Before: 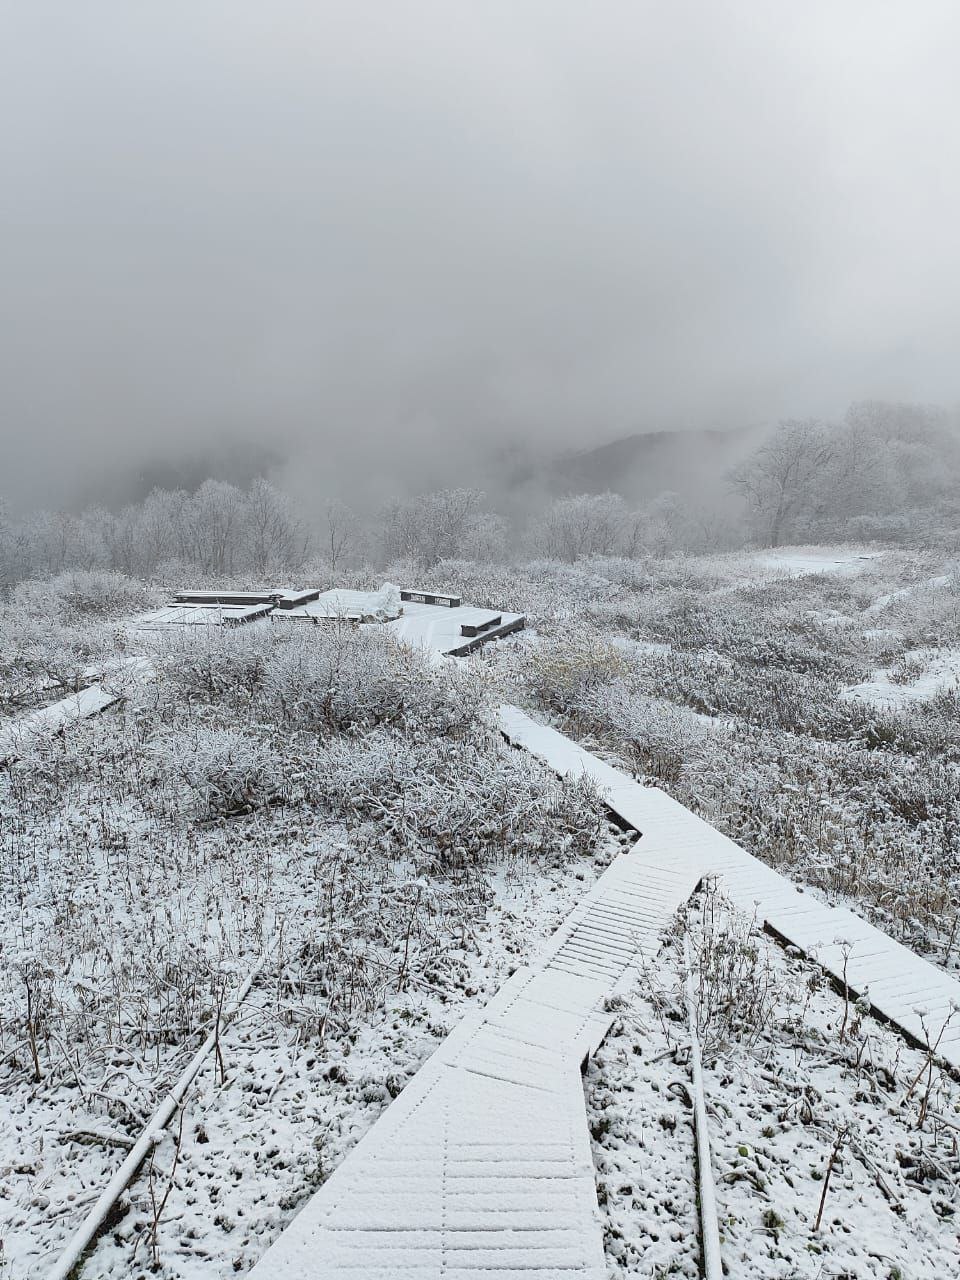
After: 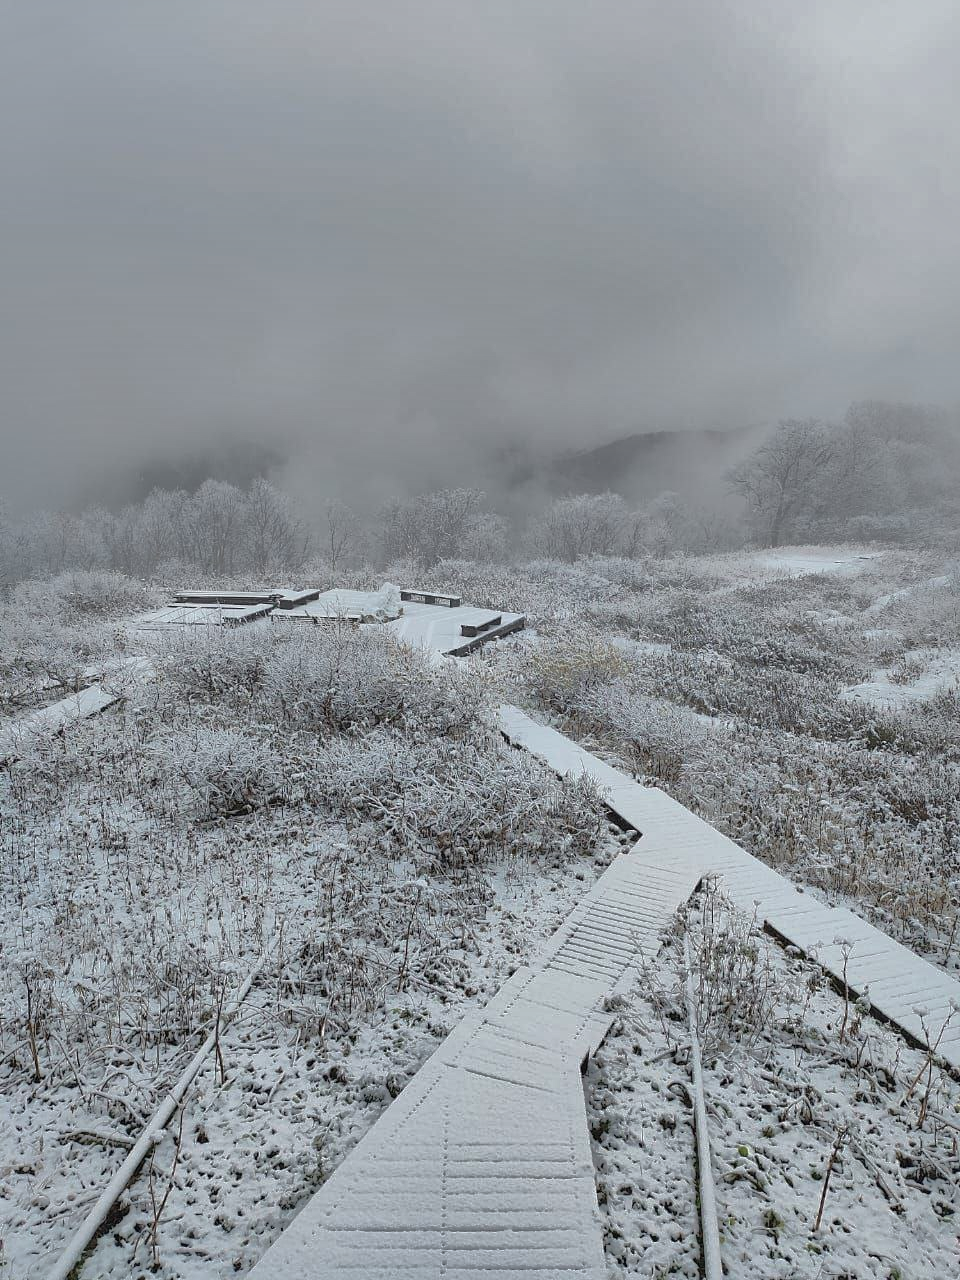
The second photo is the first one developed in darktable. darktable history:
shadows and highlights: shadows 24.82, highlights -70.59, highlights color adjustment 52.3%
